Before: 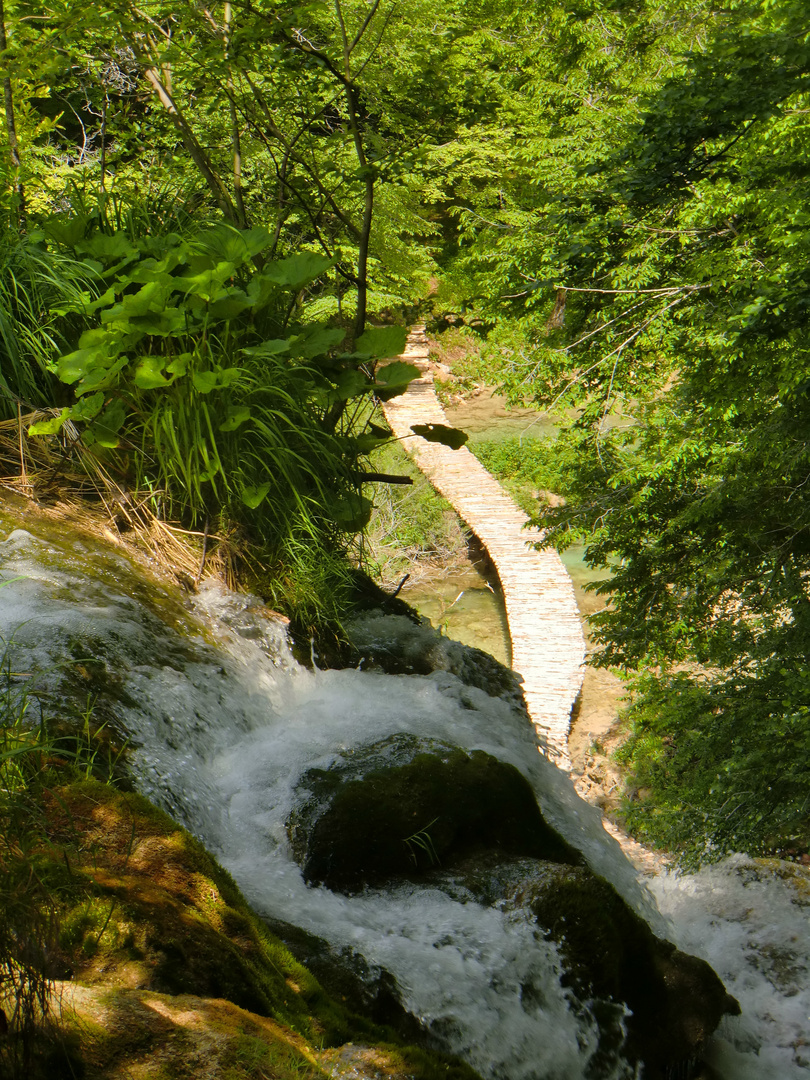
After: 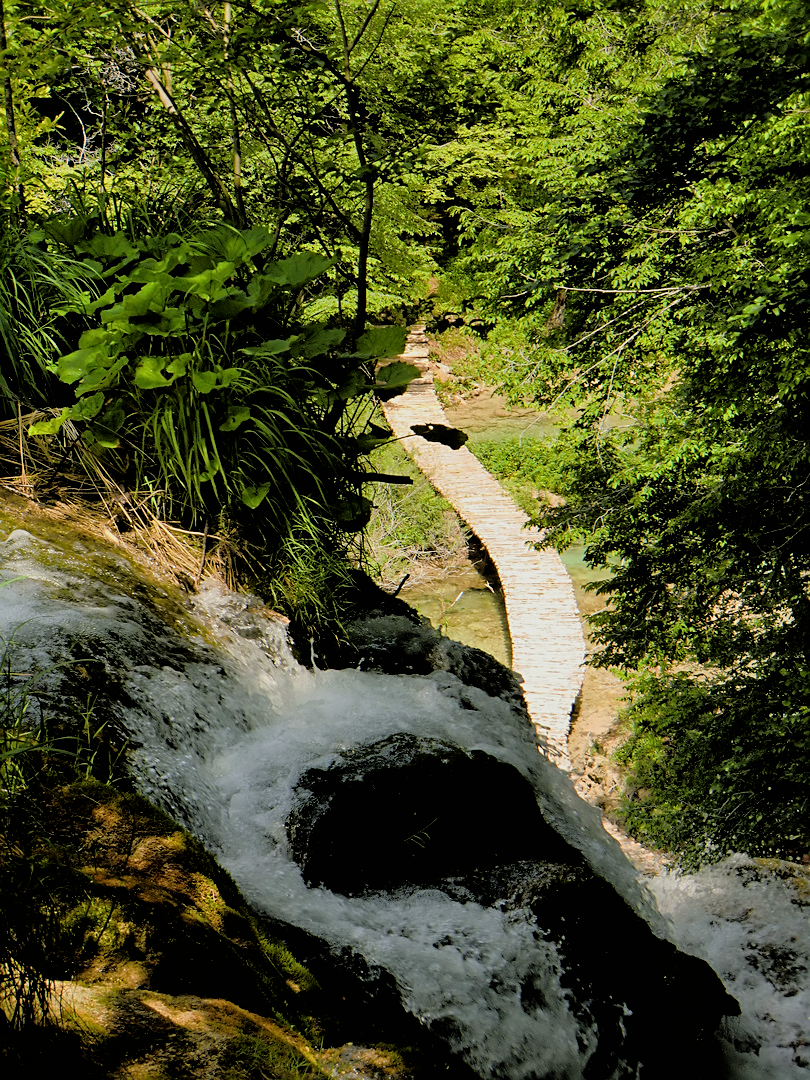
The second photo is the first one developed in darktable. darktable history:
sharpen: amount 0.491
filmic rgb: black relative exposure -3.27 EV, white relative exposure 3.45 EV, hardness 2.36, contrast 1.103
